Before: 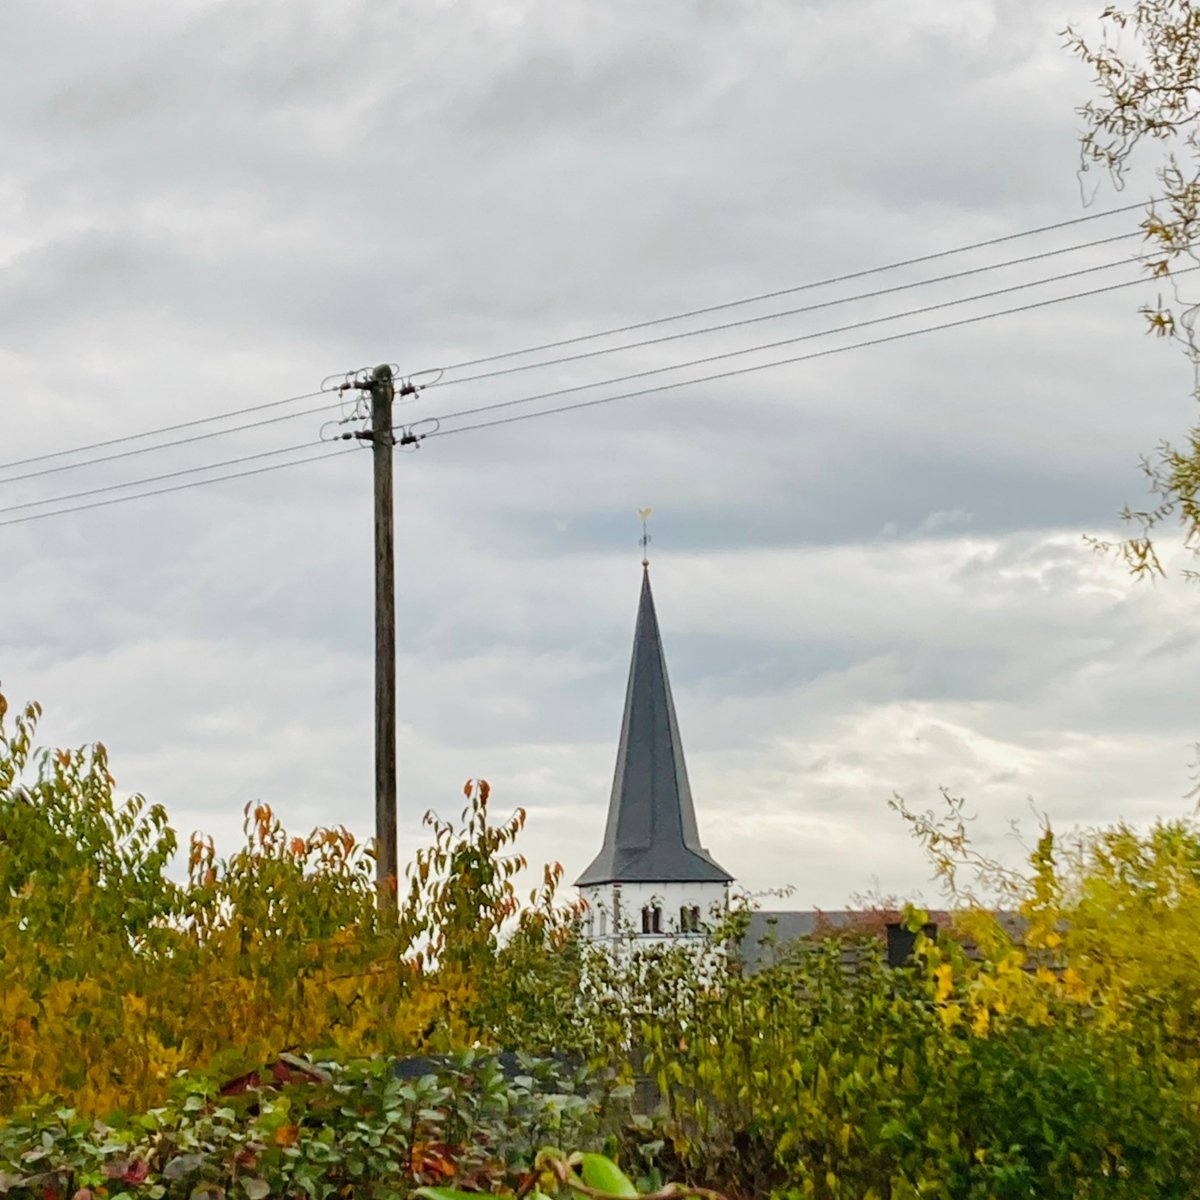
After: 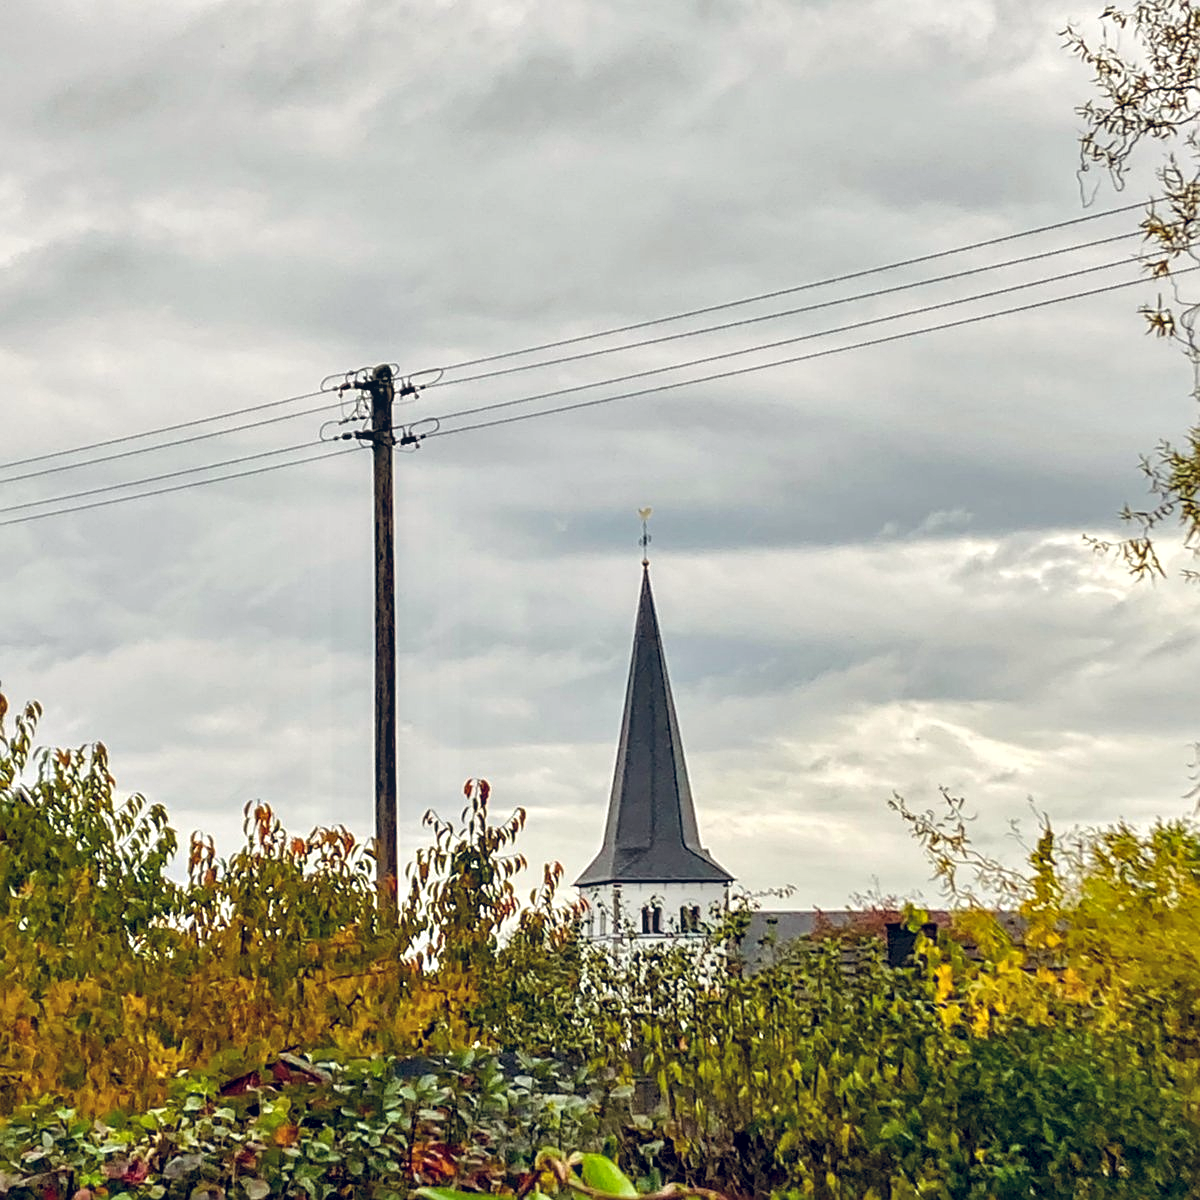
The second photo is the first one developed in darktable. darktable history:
color calibration: output colorfulness [0, 0.315, 0, 0], x 0.341, y 0.355, temperature 5166 K
local contrast: on, module defaults
sharpen: on, module defaults
contrast equalizer: octaves 7, y [[0.6 ×6], [0.55 ×6], [0 ×6], [0 ×6], [0 ×6]], mix 0.53
color zones: curves: ch0 [(0, 0.613) (0.01, 0.613) (0.245, 0.448) (0.498, 0.529) (0.642, 0.665) (0.879, 0.777) (0.99, 0.613)]; ch1 [(0, 0) (0.143, 0) (0.286, 0) (0.429, 0) (0.571, 0) (0.714, 0) (0.857, 0)], mix -93.41%
color balance rgb: shadows lift › luminance 6.56%, shadows lift › chroma 4.05%, shadows lift › hue 45.5°, power › hue 231.93°, global offset › luminance 0.22%, global offset › chroma 0.18%, global offset › hue 255.02°
